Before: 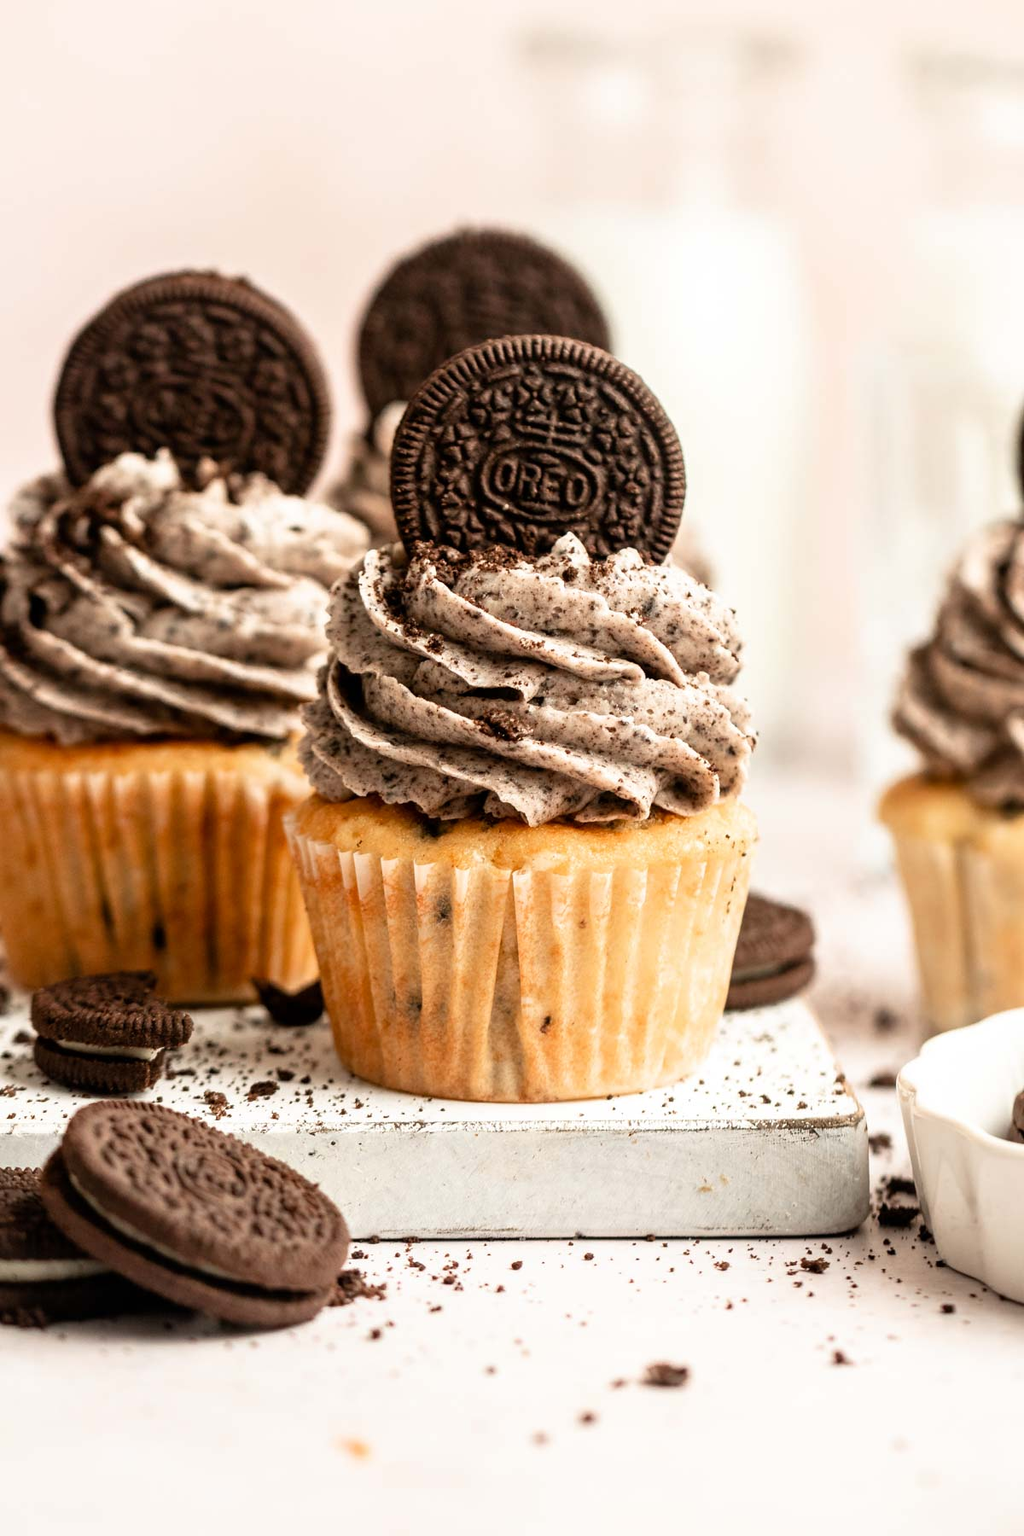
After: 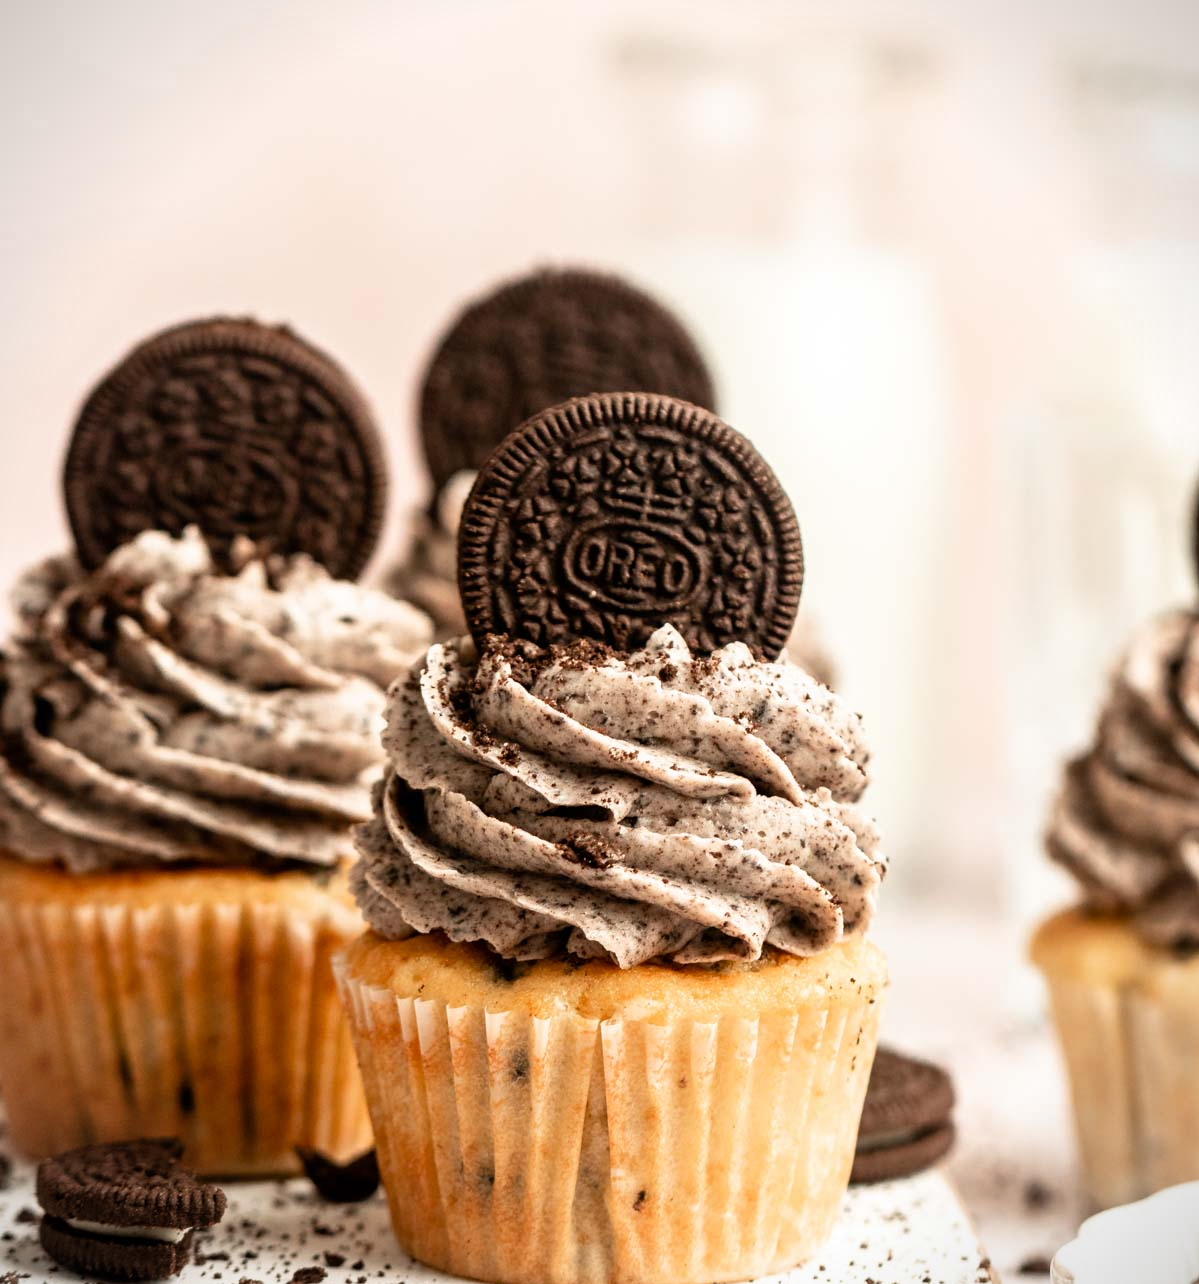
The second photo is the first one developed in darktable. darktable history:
crop: right 0%, bottom 28.645%
vignetting: fall-off start 99.9%, fall-off radius 65.2%, automatic ratio true, unbound false
